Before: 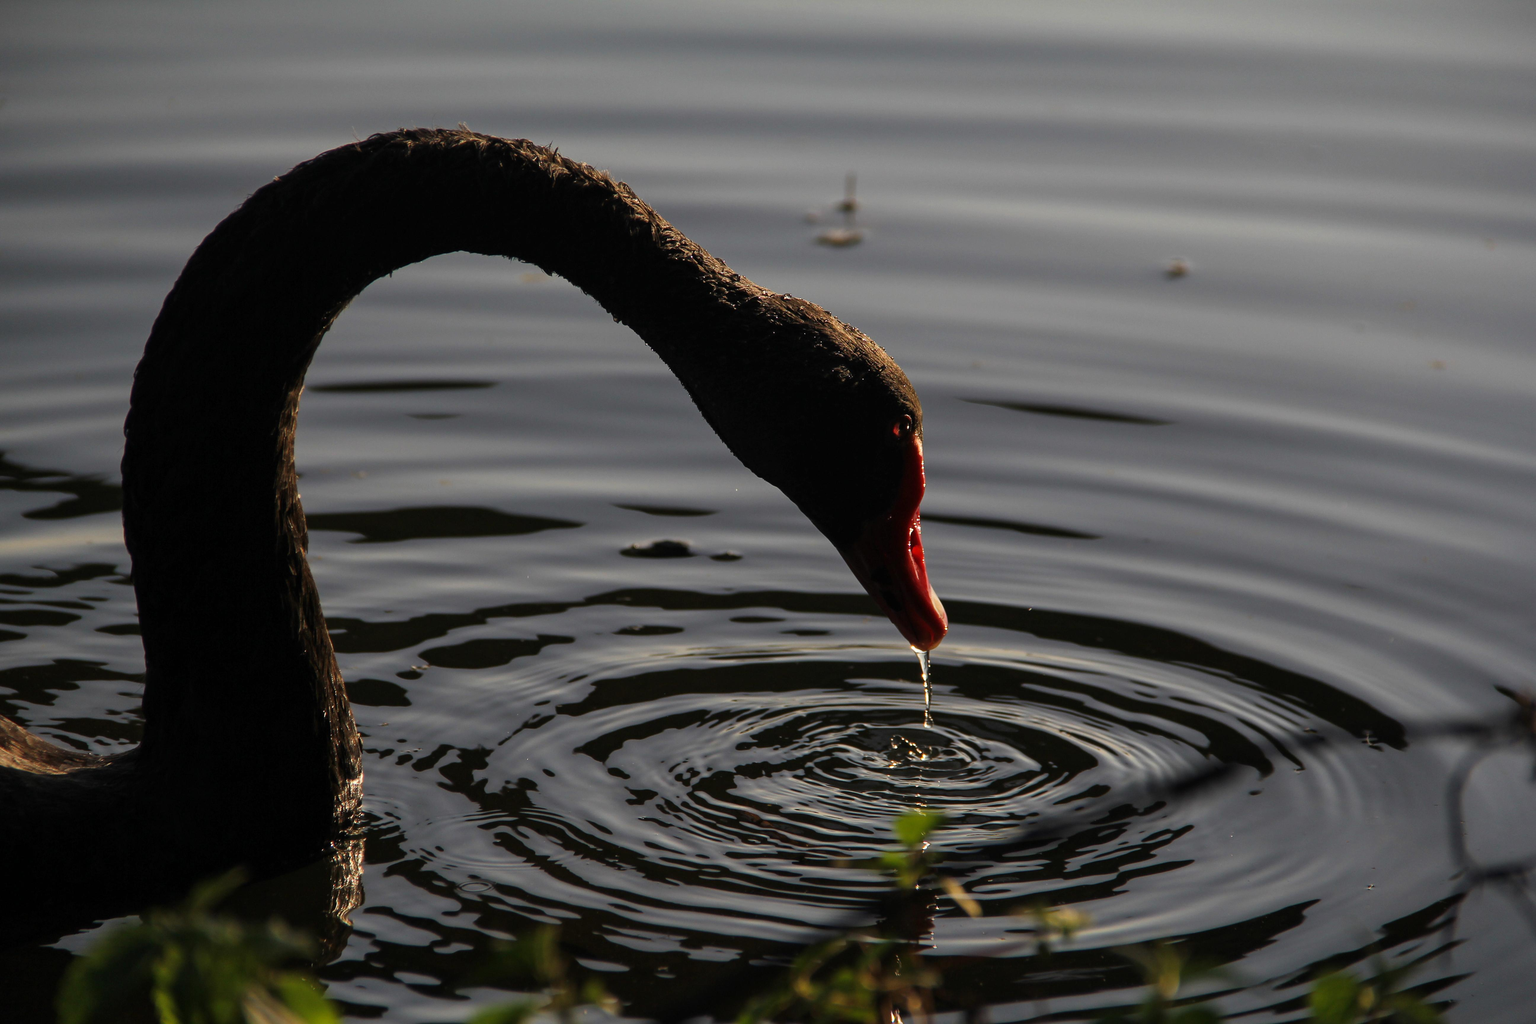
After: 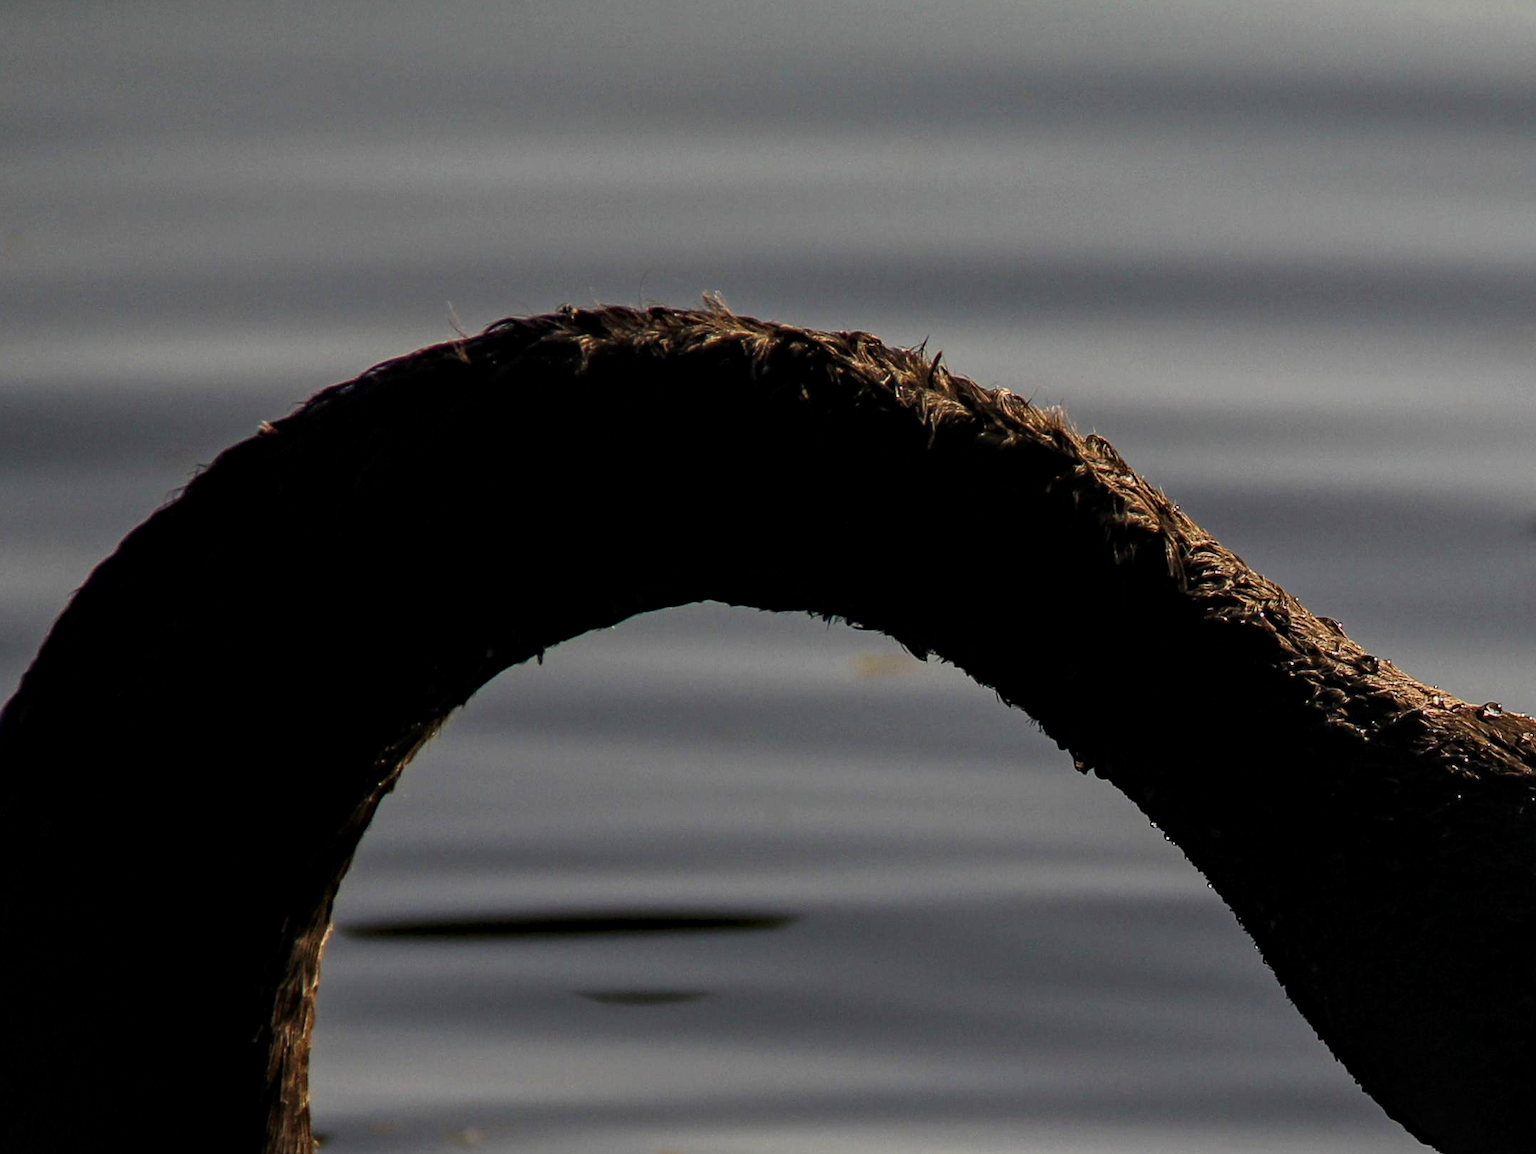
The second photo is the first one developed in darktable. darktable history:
haze removal: compatibility mode true, adaptive false
local contrast: on, module defaults
crop and rotate: left 10.801%, top 0.085%, right 47.502%, bottom 52.903%
